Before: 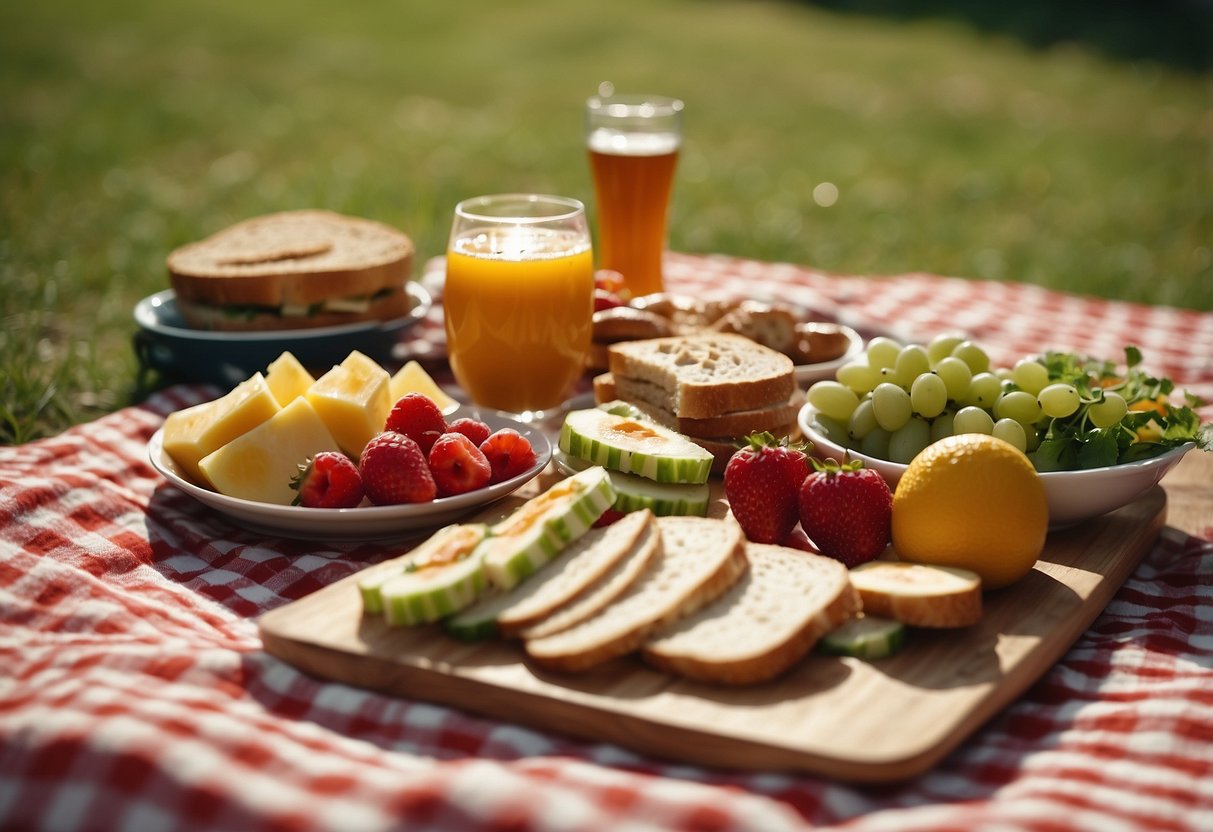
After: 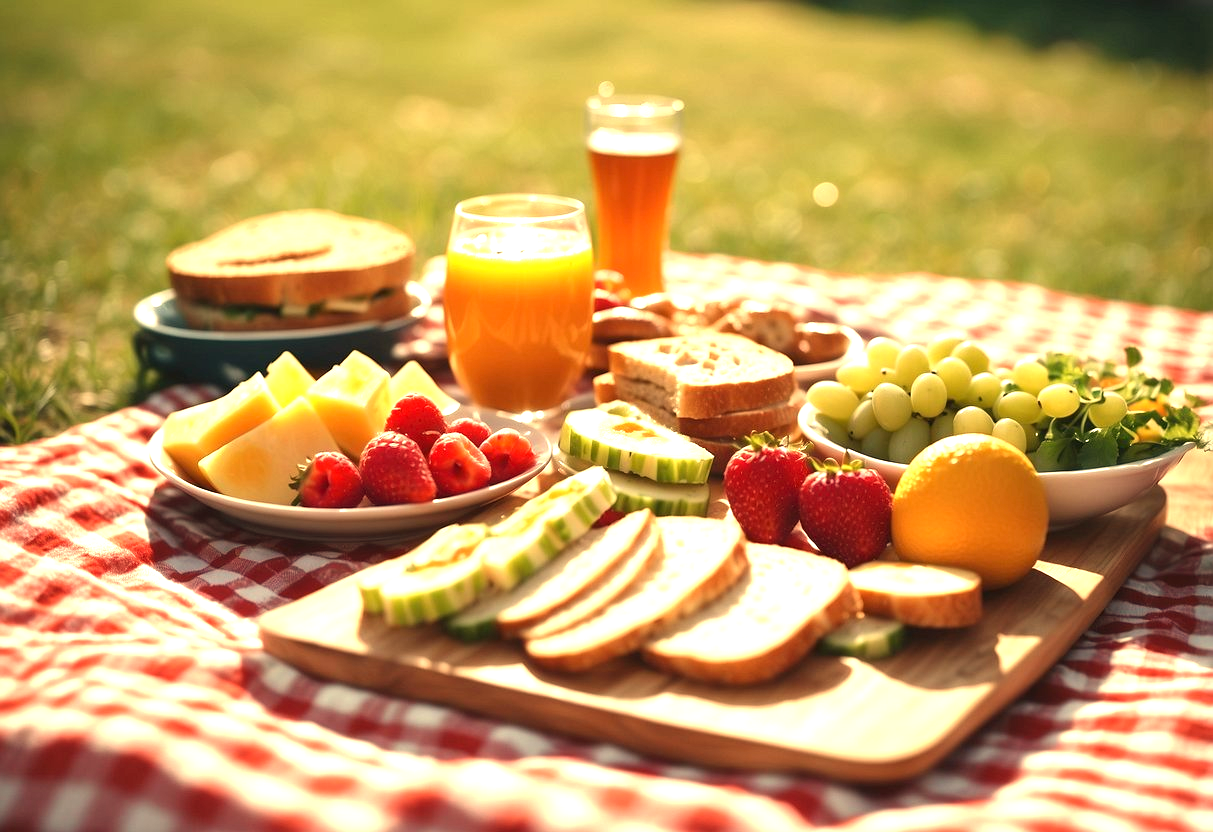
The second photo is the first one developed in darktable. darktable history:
exposure: black level correction 0, exposure 1.2 EV, compensate highlight preservation false
white balance: red 1.123, blue 0.83
